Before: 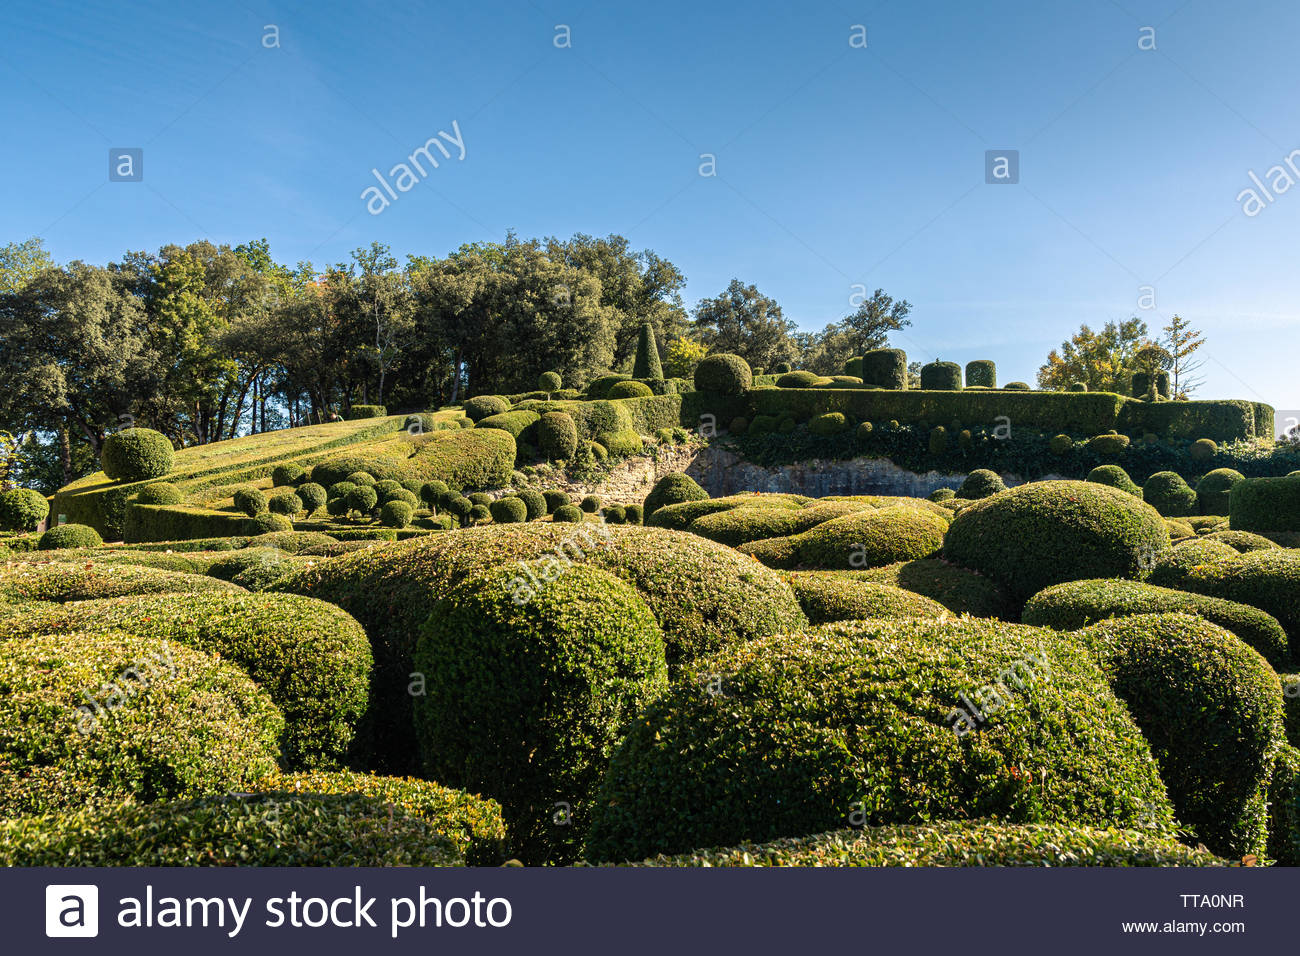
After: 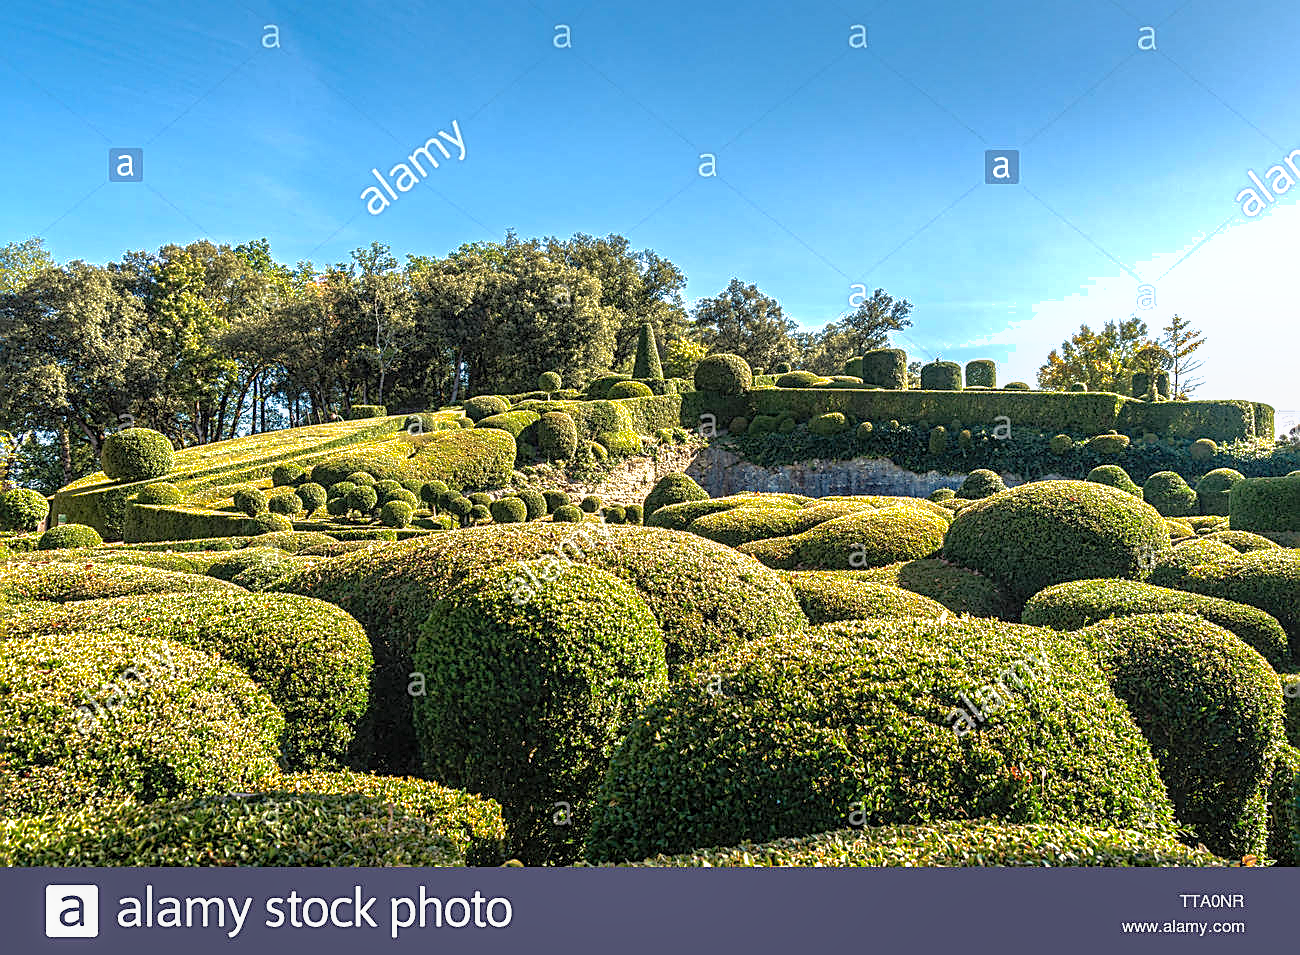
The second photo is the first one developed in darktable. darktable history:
shadows and highlights: highlights color adjustment 73.88%
sharpen: amount 0.74
crop: bottom 0.053%
local contrast: on, module defaults
exposure: exposure 0.642 EV, compensate highlight preservation false
